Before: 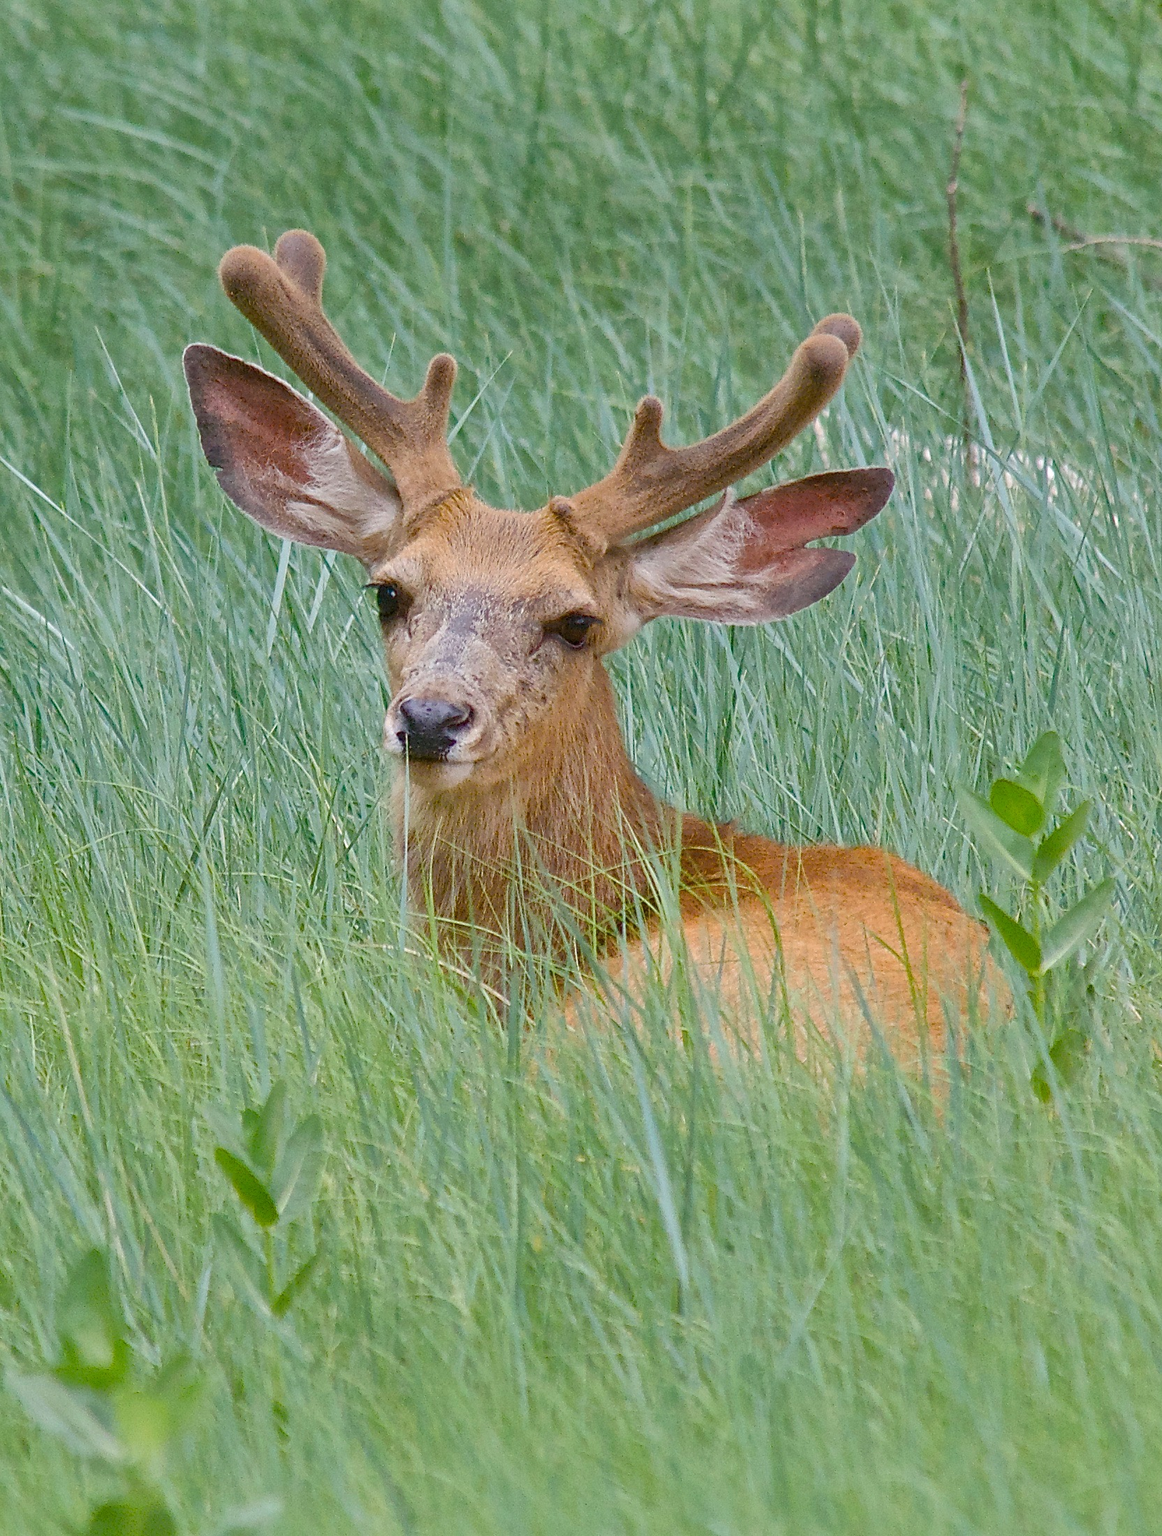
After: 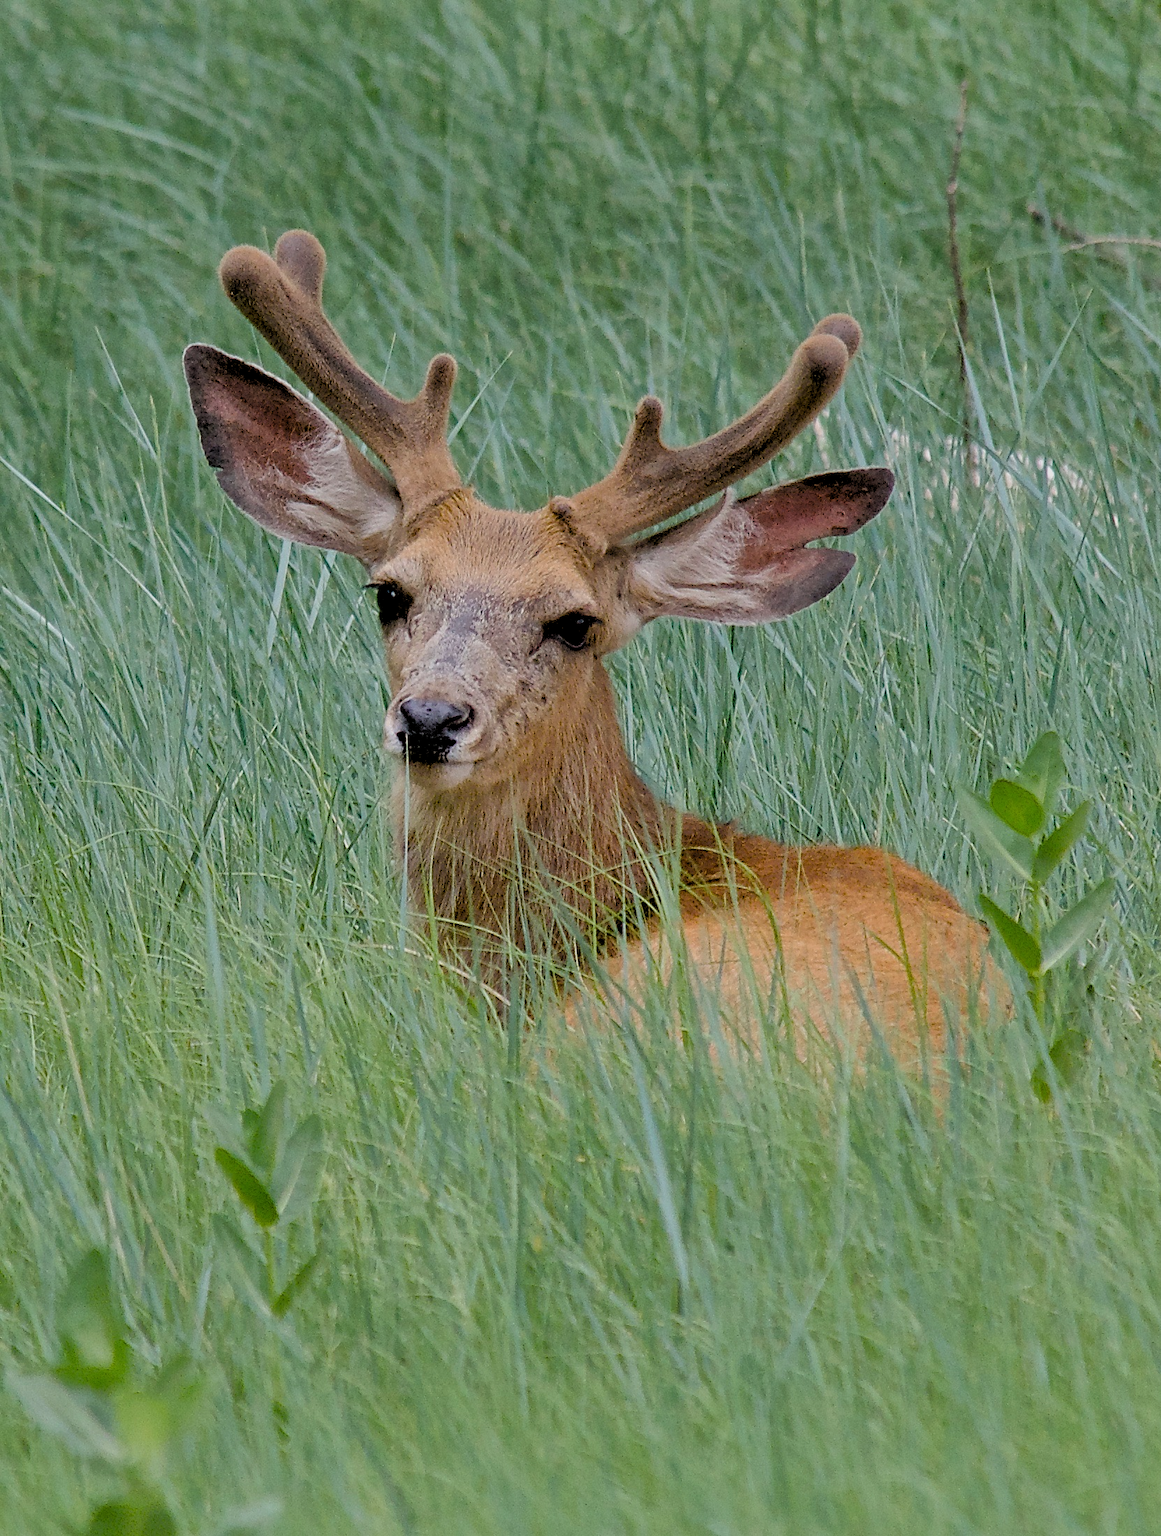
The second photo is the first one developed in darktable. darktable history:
rgb levels: levels [[0.029, 0.461, 0.922], [0, 0.5, 1], [0, 0.5, 1]]
exposure: exposure -0.492 EV, compensate highlight preservation false
